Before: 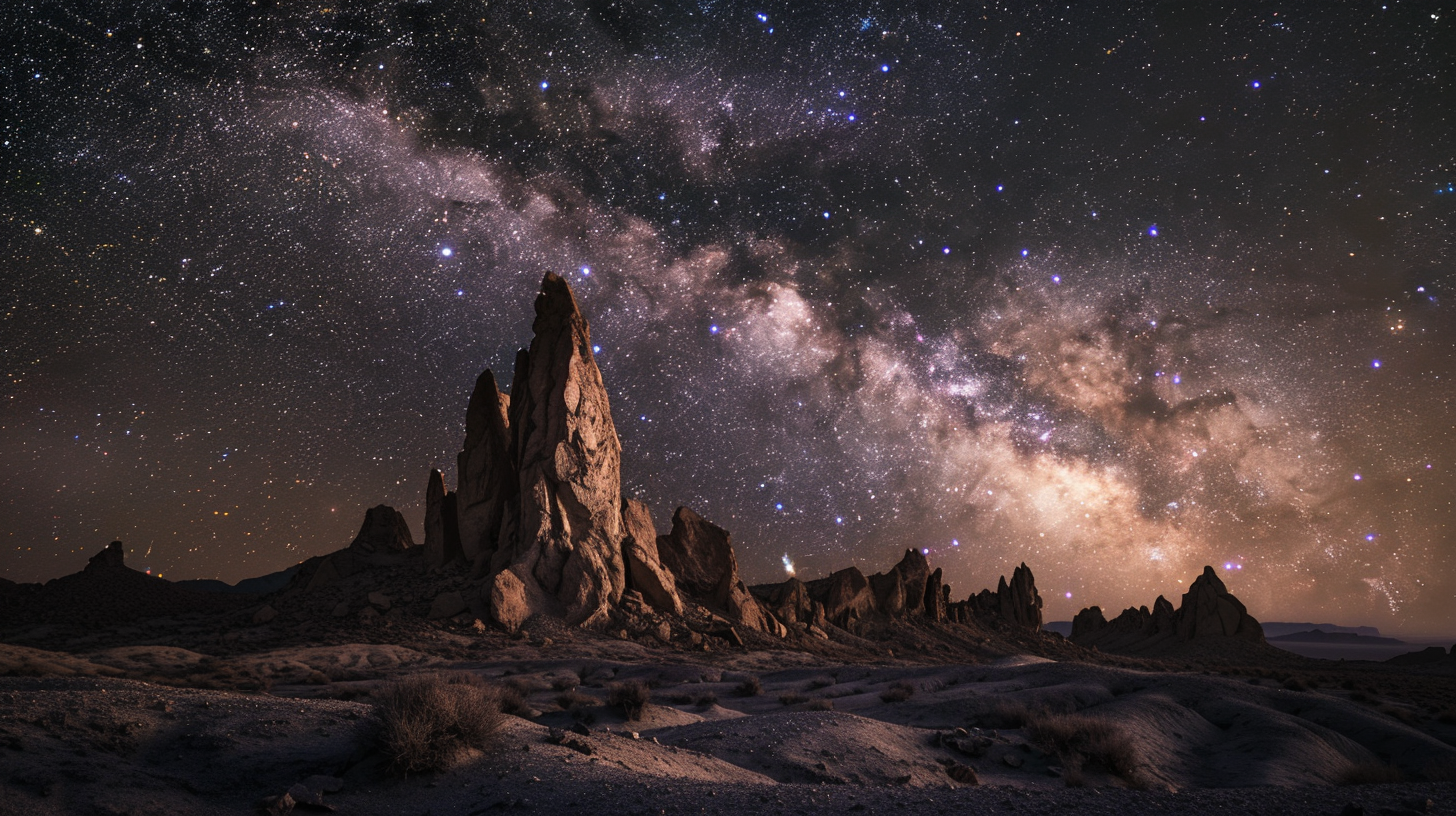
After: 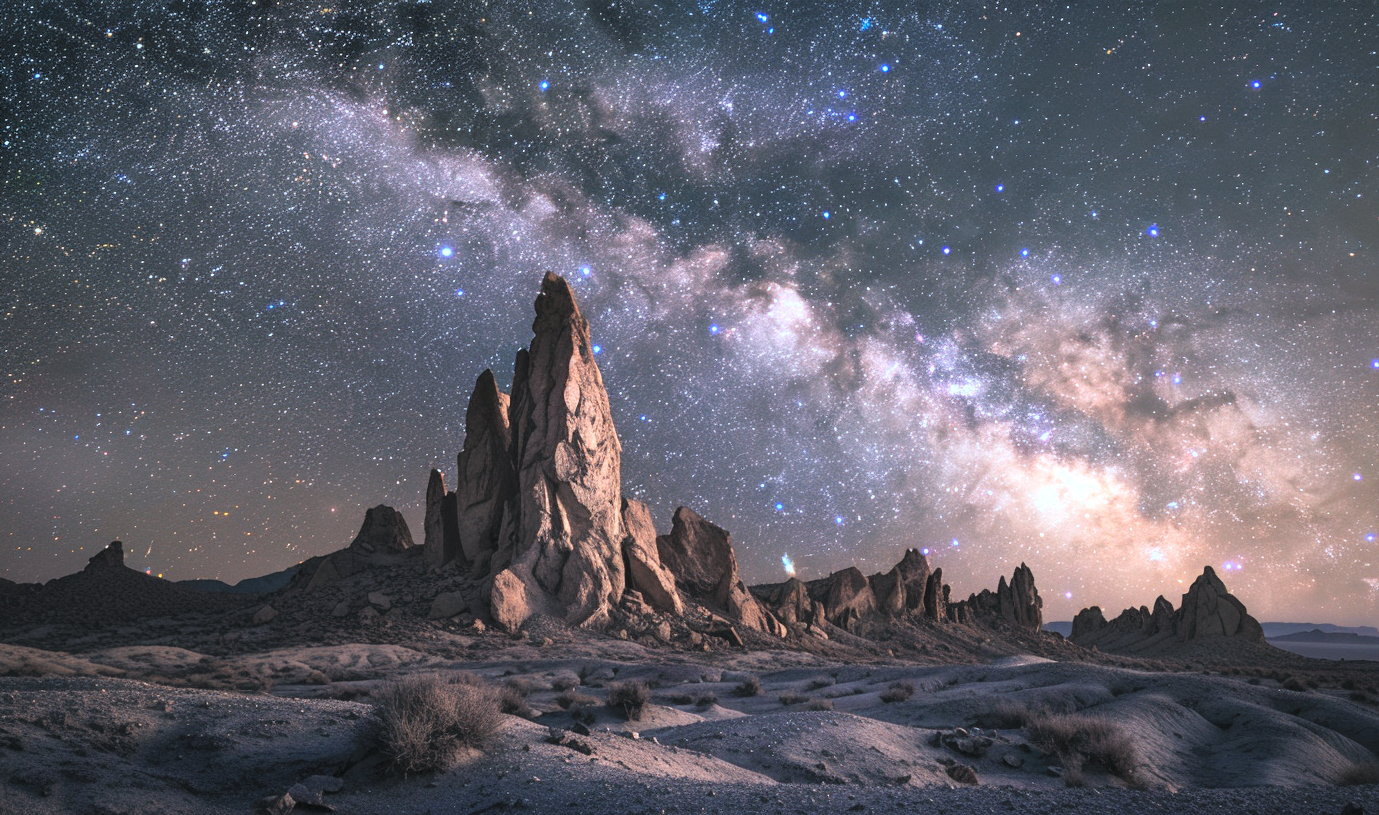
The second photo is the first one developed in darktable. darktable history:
crop and rotate: left 0%, right 5.273%
contrast brightness saturation: contrast 0.099, brightness 0.299, saturation 0.139
color correction: highlights a* -10.72, highlights b* -18.8
exposure: exposure 0.49 EV, compensate highlight preservation false
